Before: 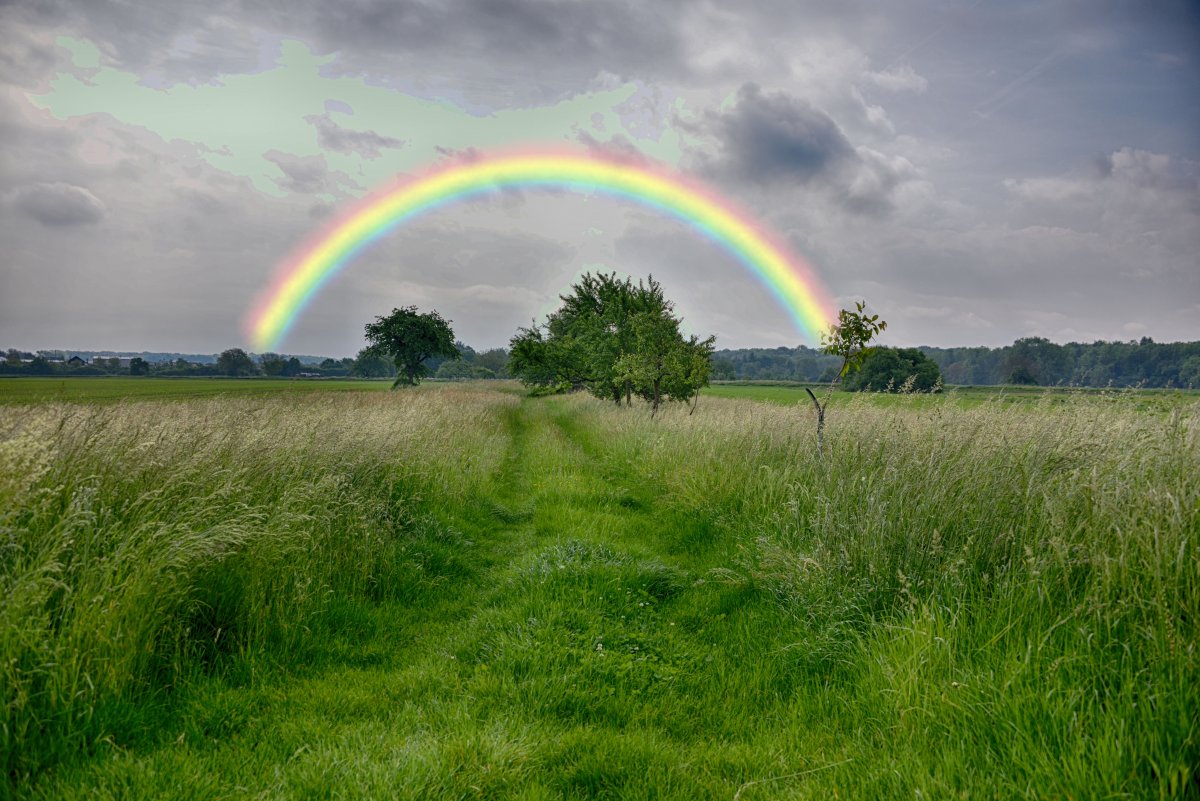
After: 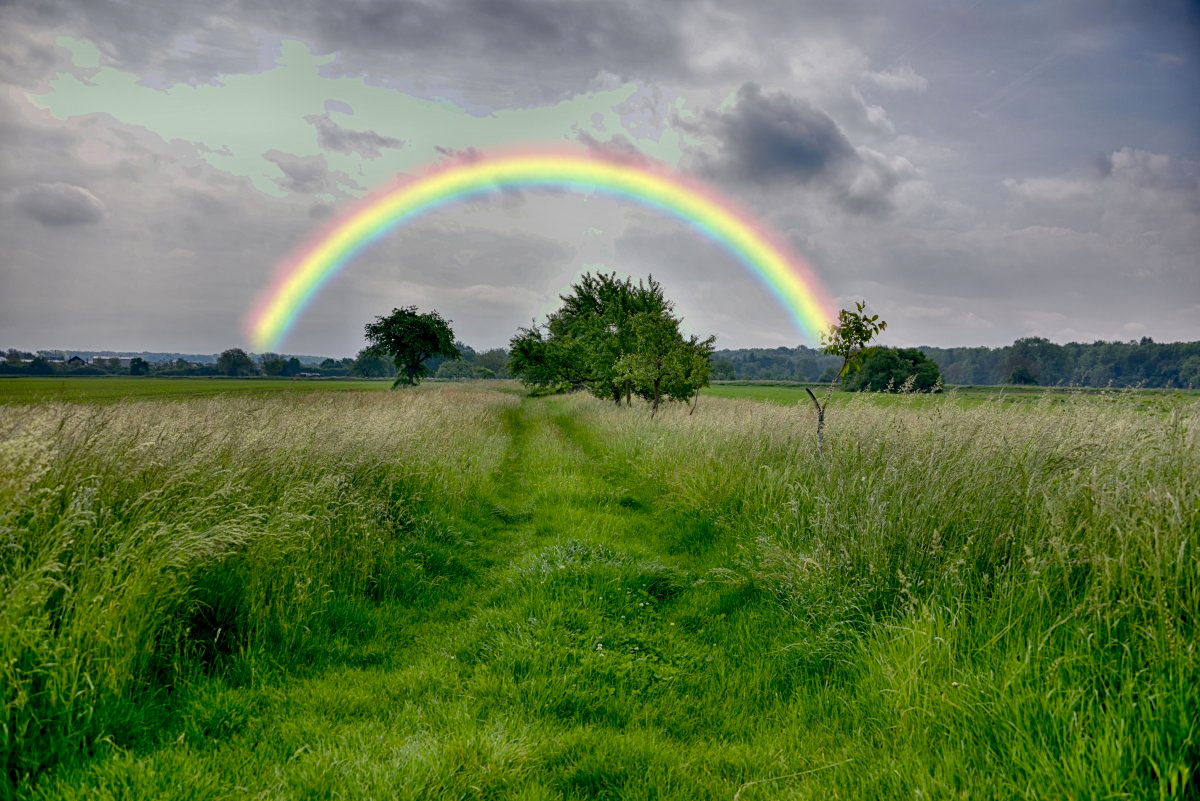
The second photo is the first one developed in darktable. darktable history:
shadows and highlights: soften with gaussian
exposure: black level correction 0.01, exposure 0.006 EV, compensate highlight preservation false
